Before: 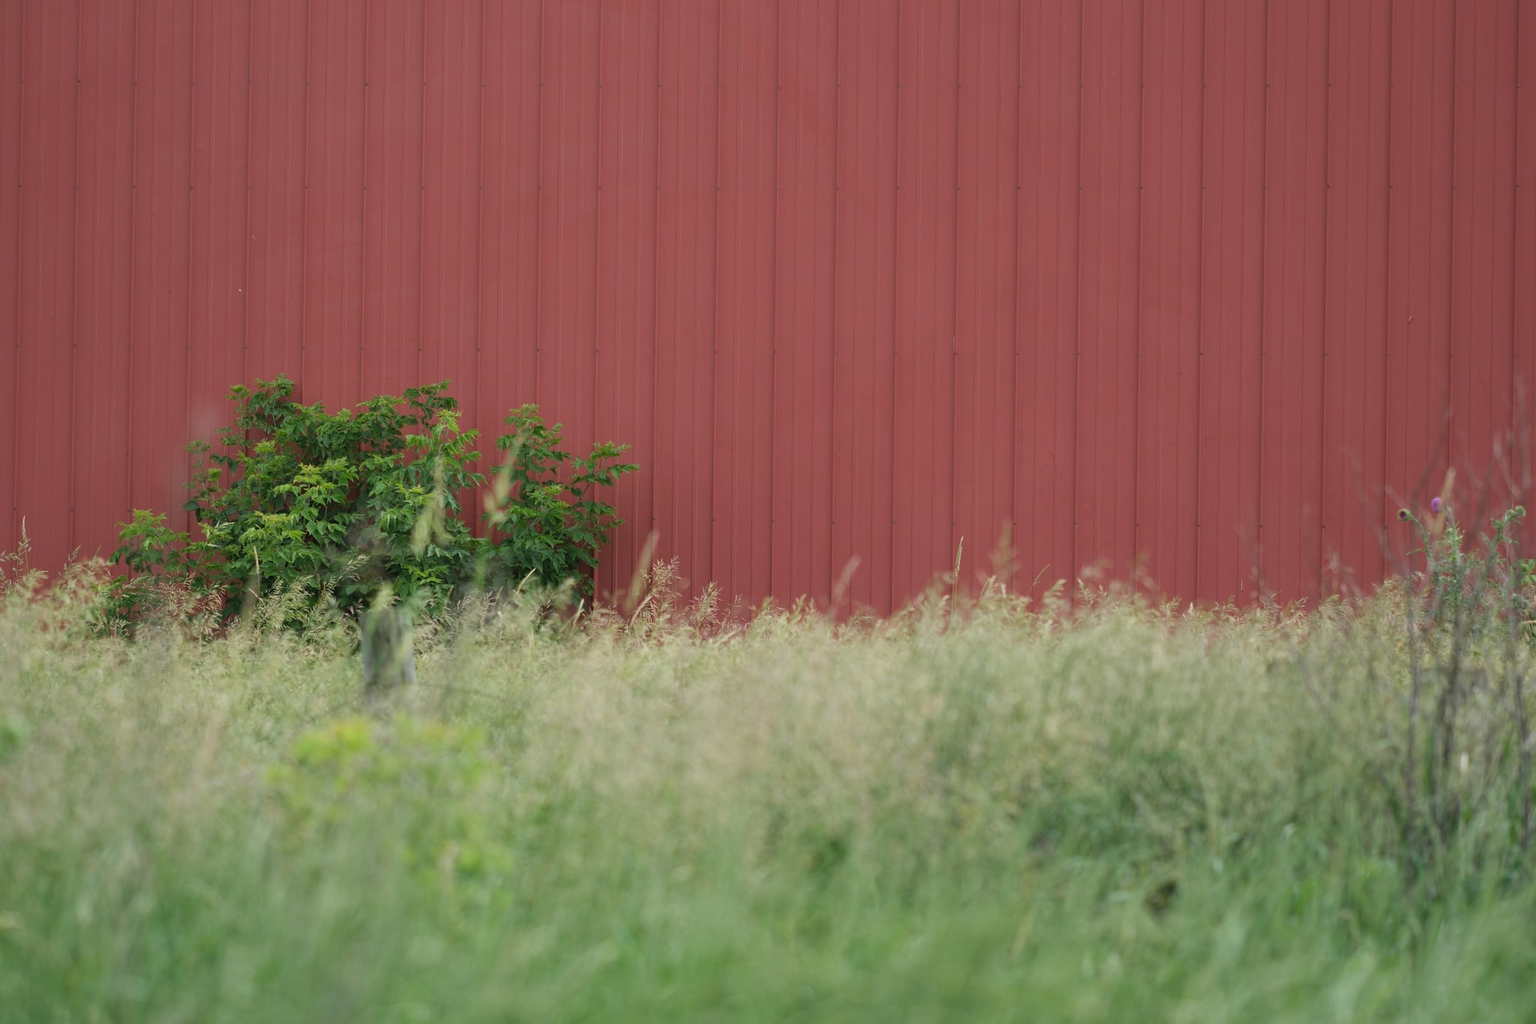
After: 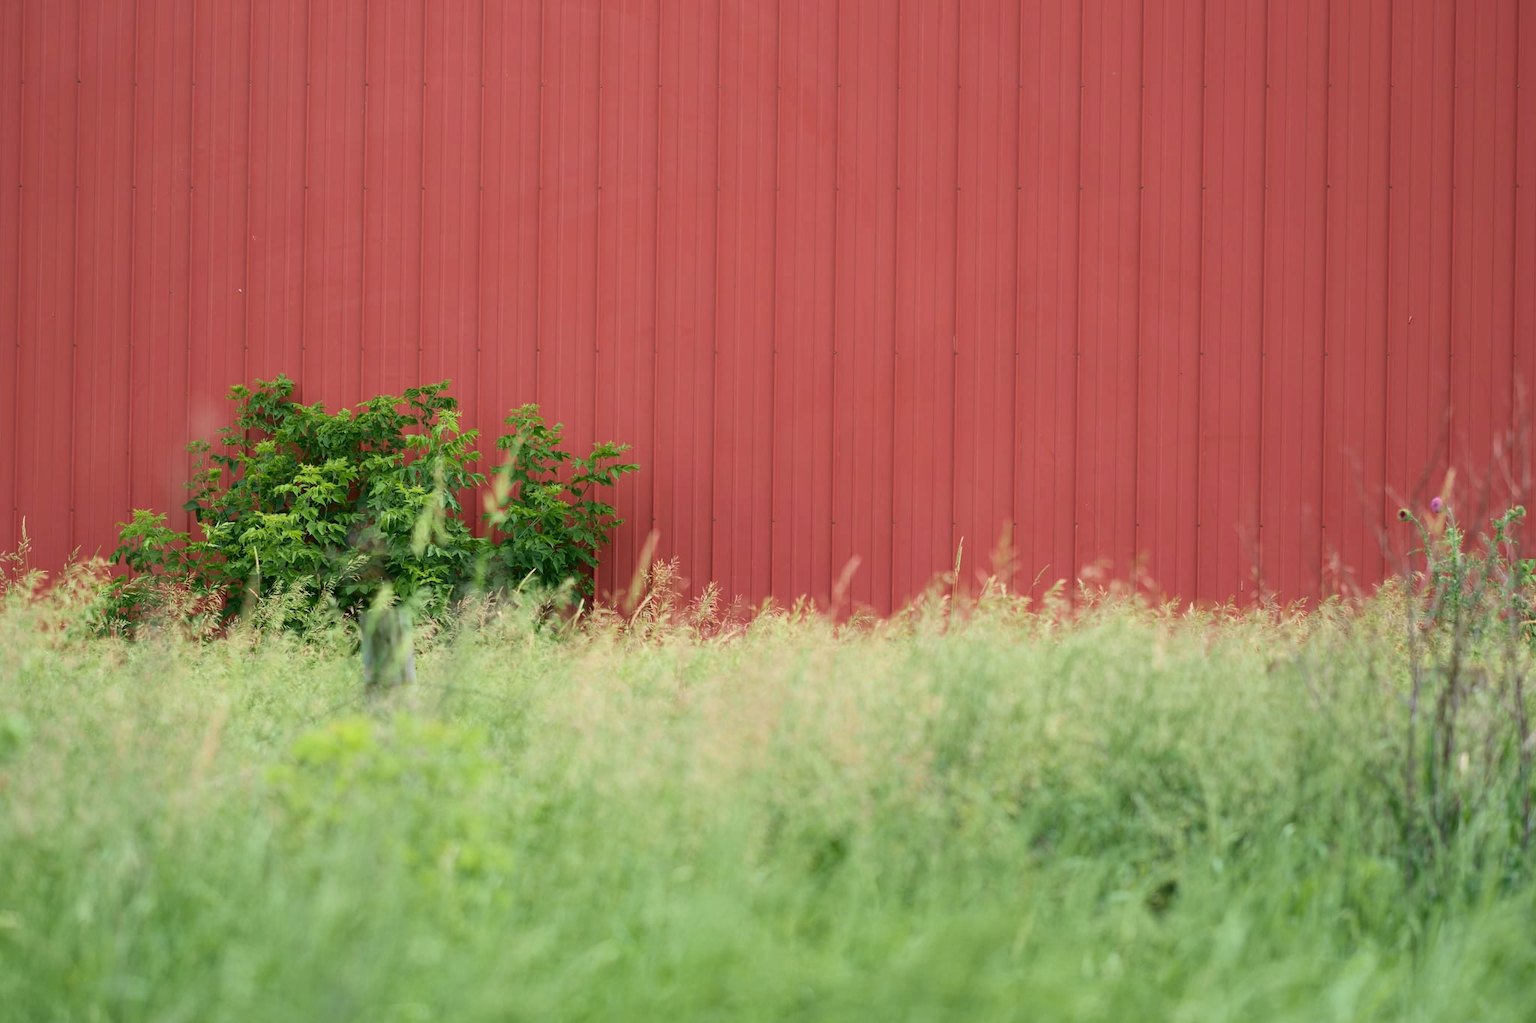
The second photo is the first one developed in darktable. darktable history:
tone curve: curves: ch0 [(0, 0) (0.131, 0.116) (0.316, 0.345) (0.501, 0.584) (0.629, 0.732) (0.812, 0.888) (1, 0.974)]; ch1 [(0, 0) (0.366, 0.367) (0.475, 0.453) (0.494, 0.497) (0.504, 0.503) (0.553, 0.584) (1, 1)]; ch2 [(0, 0) (0.333, 0.346) (0.375, 0.375) (0.424, 0.43) (0.476, 0.492) (0.502, 0.501) (0.533, 0.556) (0.566, 0.599) (0.614, 0.653) (1, 1)], color space Lab, independent channels, preserve colors none
